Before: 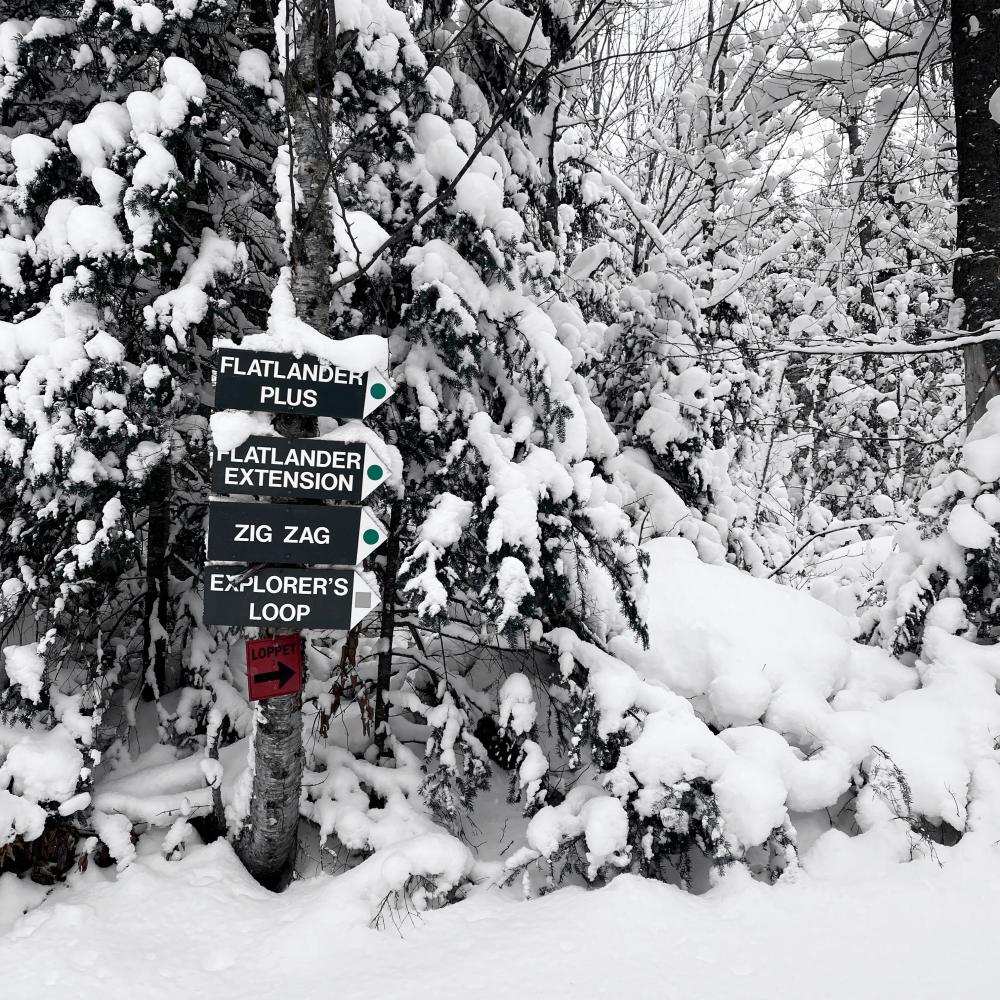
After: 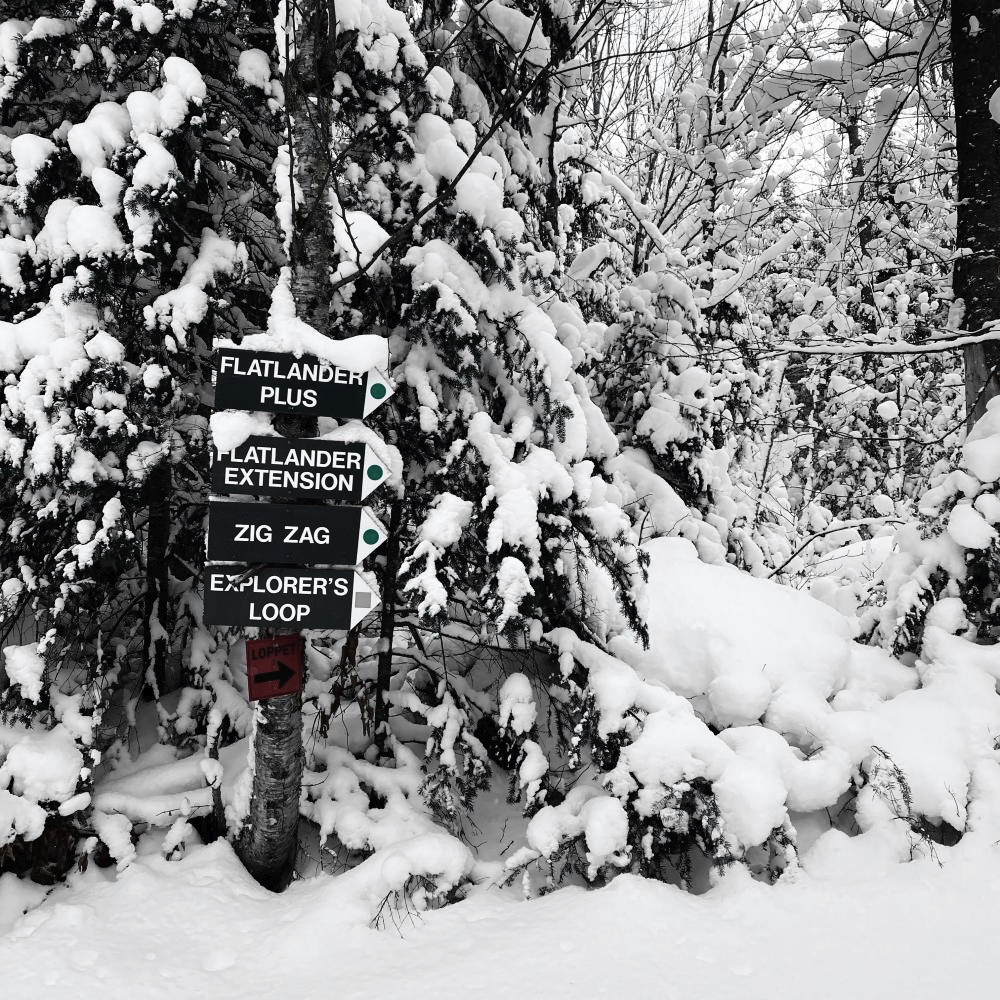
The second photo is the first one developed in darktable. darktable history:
tone curve: curves: ch0 [(0, 0) (0.003, 0.019) (0.011, 0.022) (0.025, 0.027) (0.044, 0.037) (0.069, 0.049) (0.1, 0.066) (0.136, 0.091) (0.177, 0.125) (0.224, 0.159) (0.277, 0.206) (0.335, 0.266) (0.399, 0.332) (0.468, 0.411) (0.543, 0.492) (0.623, 0.577) (0.709, 0.668) (0.801, 0.767) (0.898, 0.869) (1, 1)], preserve colors none
contrast brightness saturation: contrast 0.1, saturation -0.3
